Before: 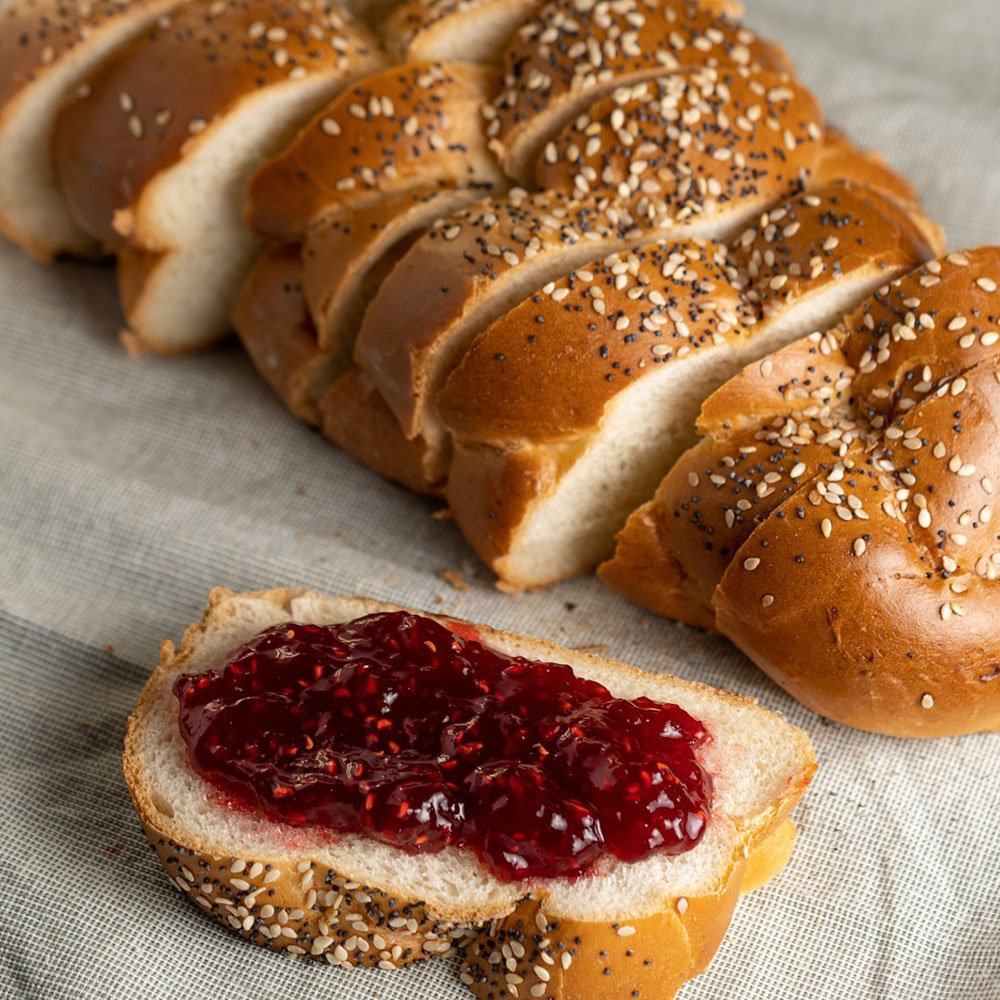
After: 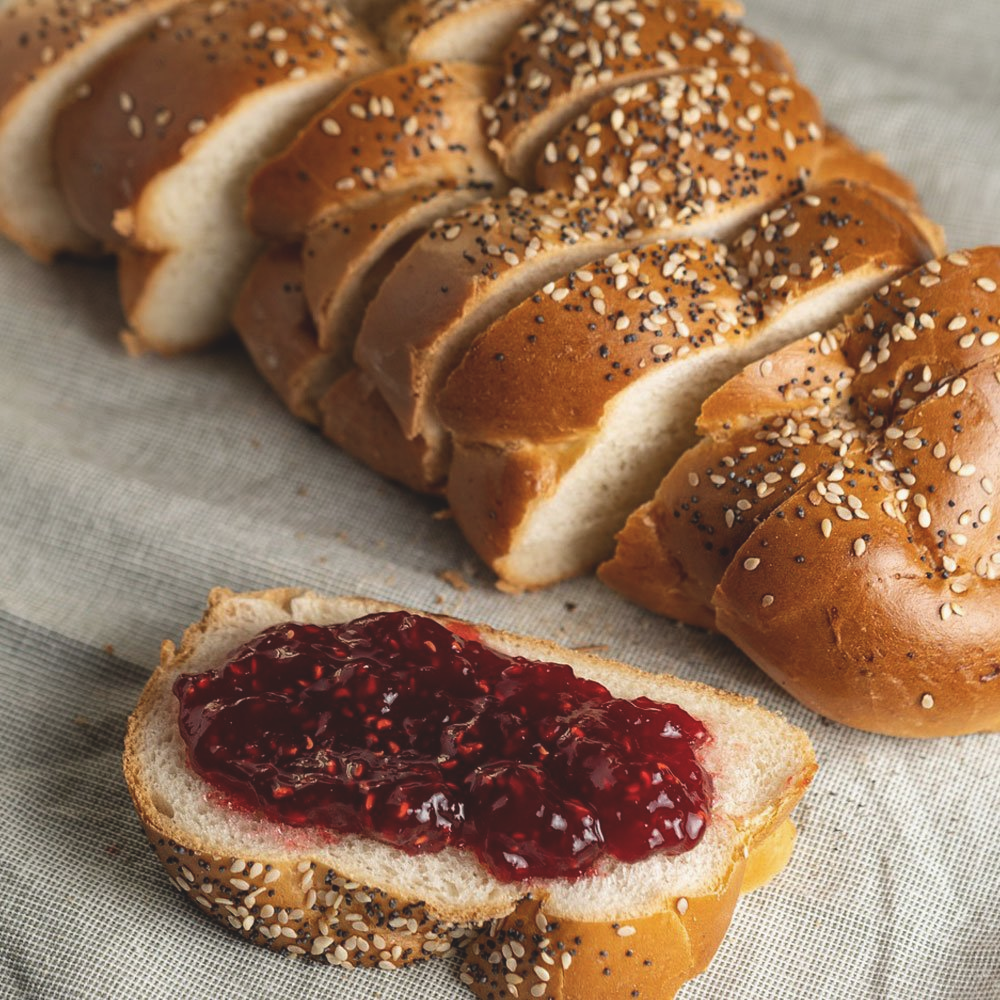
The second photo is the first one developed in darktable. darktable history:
exposure: black level correction -0.015, exposure -0.125 EV, compensate highlight preservation false
local contrast: mode bilateral grid, contrast 20, coarseness 50, detail 120%, midtone range 0.2
